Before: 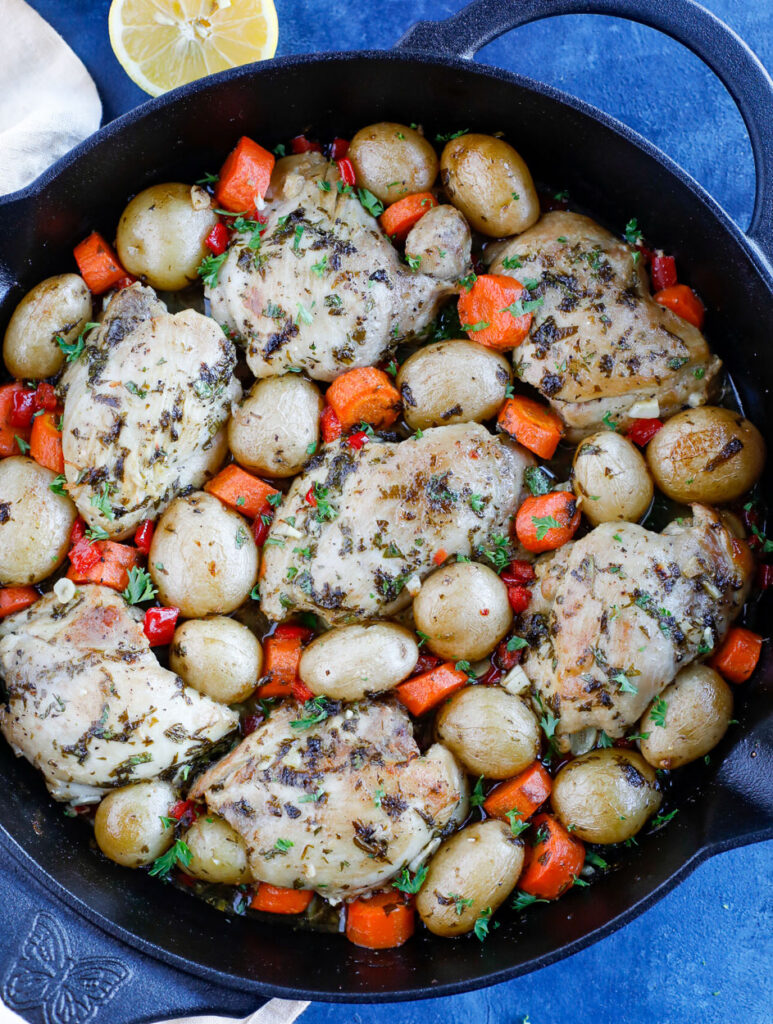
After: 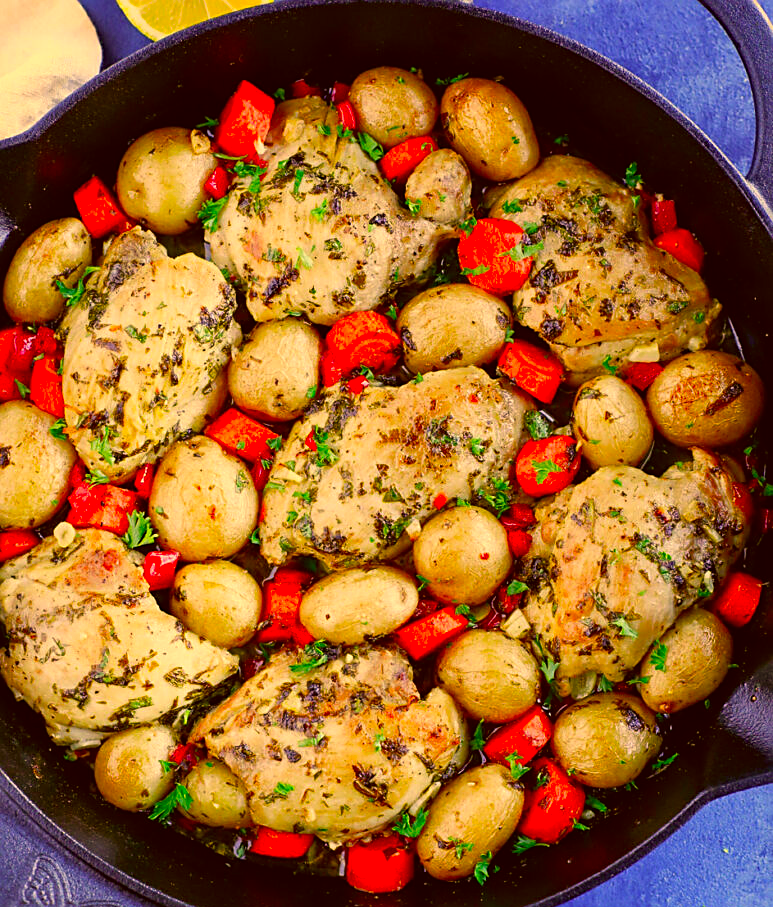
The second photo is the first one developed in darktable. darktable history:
sharpen: on, module defaults
color correction: highlights a* 10.46, highlights b* 30.42, shadows a* 2.76, shadows b* 16.78, saturation 1.75
crop and rotate: top 5.505%, bottom 5.882%
